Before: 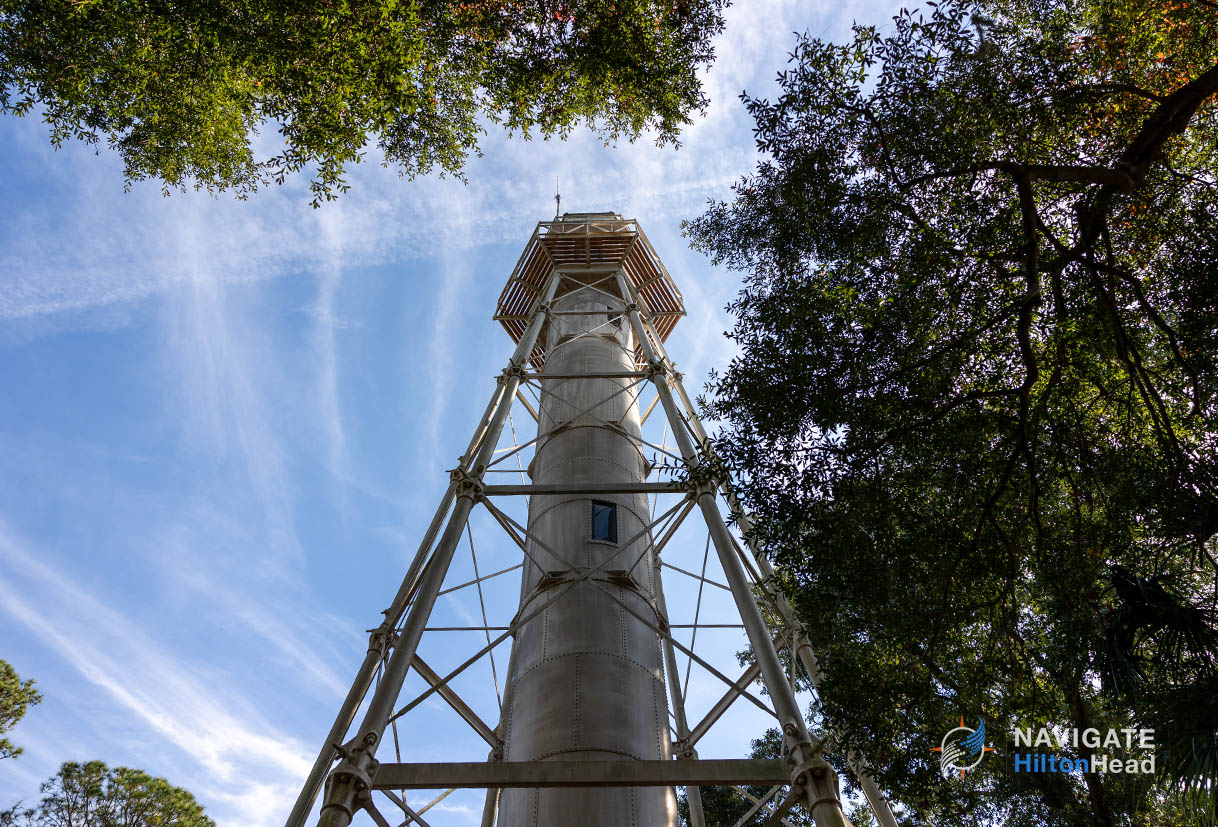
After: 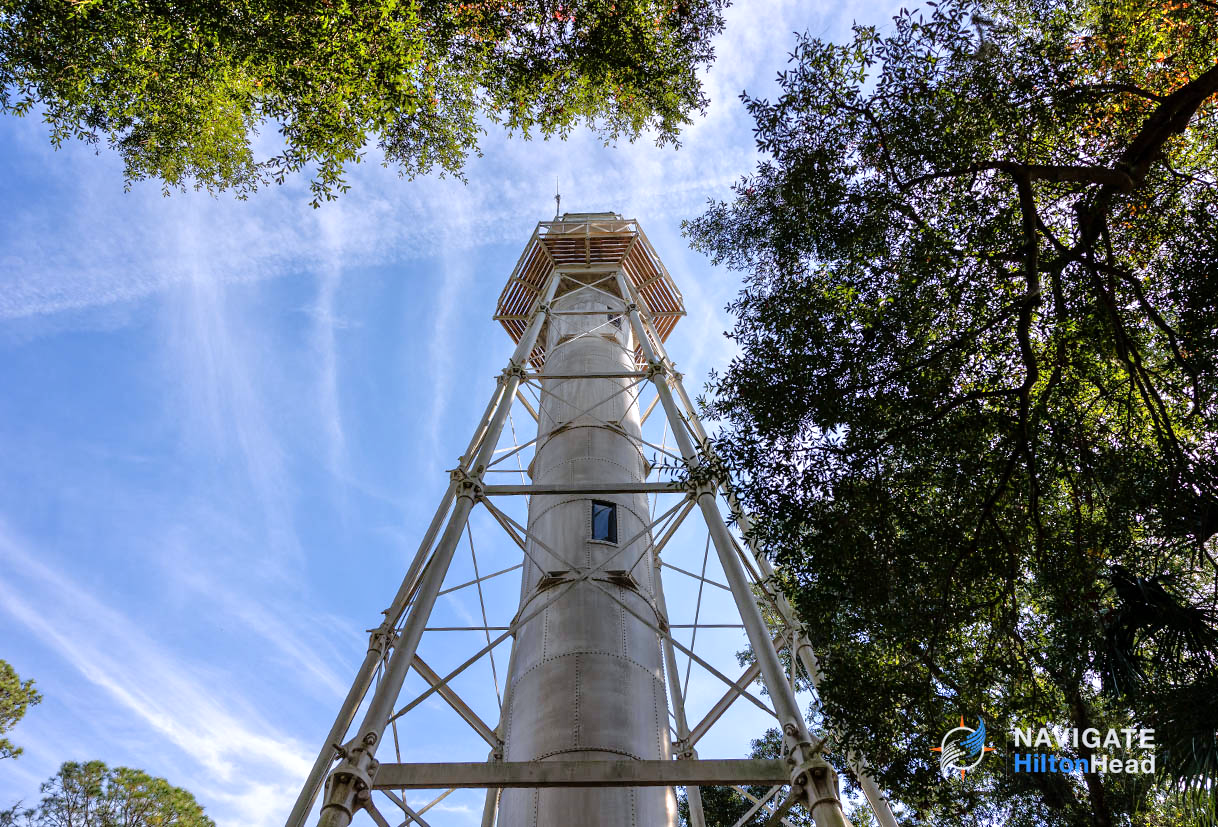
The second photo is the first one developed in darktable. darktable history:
white balance: red 0.984, blue 1.059
tone equalizer: -7 EV 0.15 EV, -6 EV 0.6 EV, -5 EV 1.15 EV, -4 EV 1.33 EV, -3 EV 1.15 EV, -2 EV 0.6 EV, -1 EV 0.15 EV, mask exposure compensation -0.5 EV
